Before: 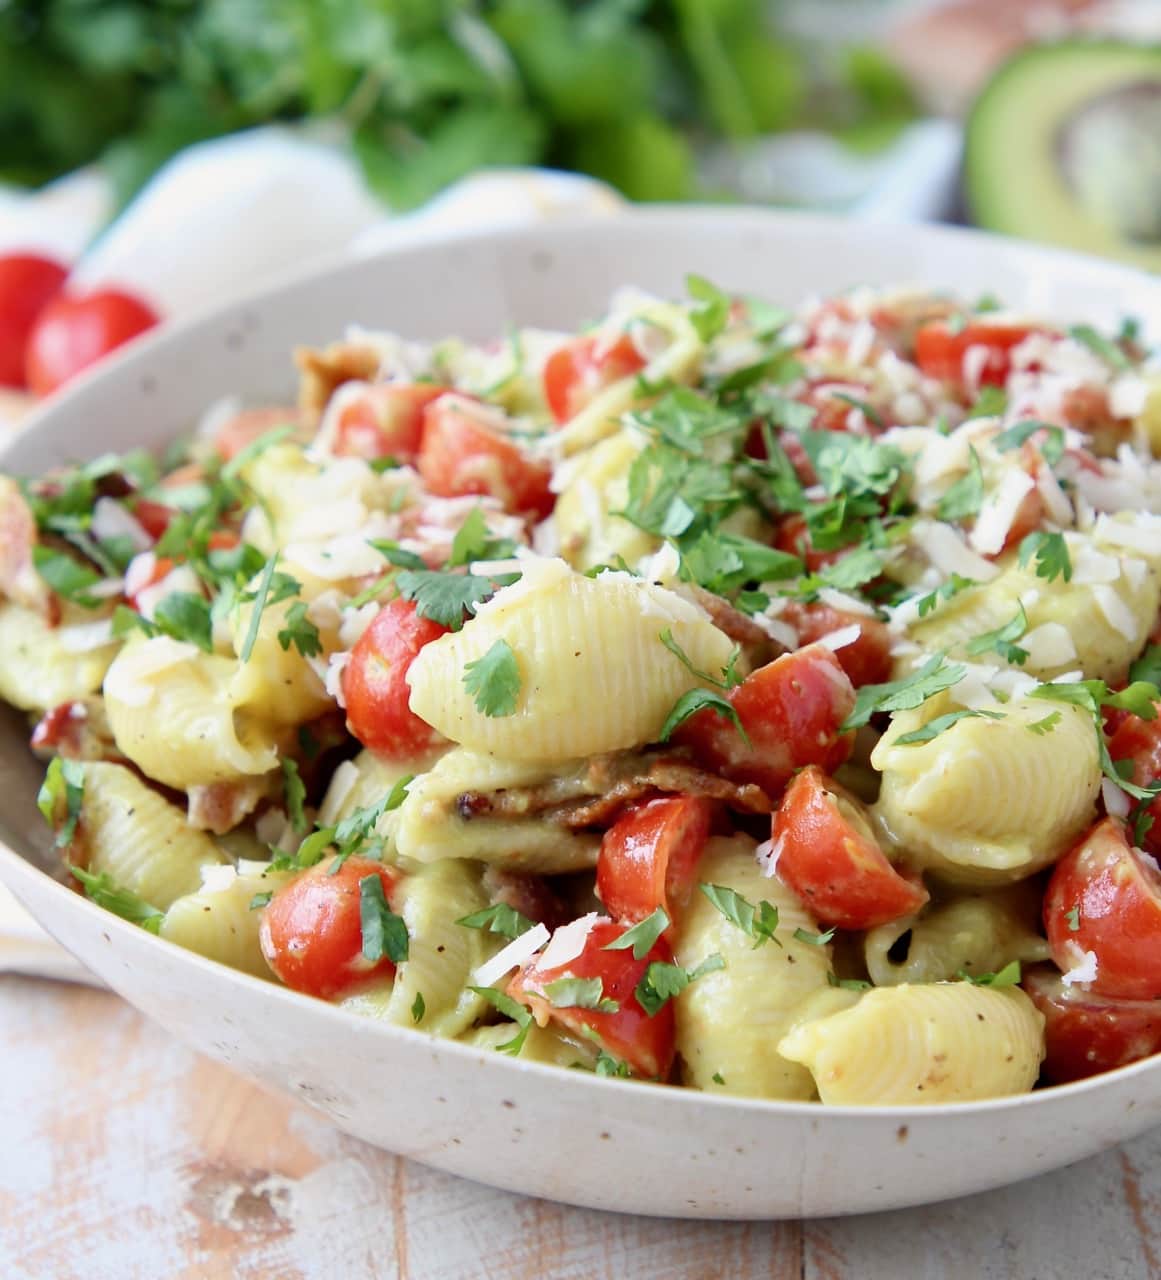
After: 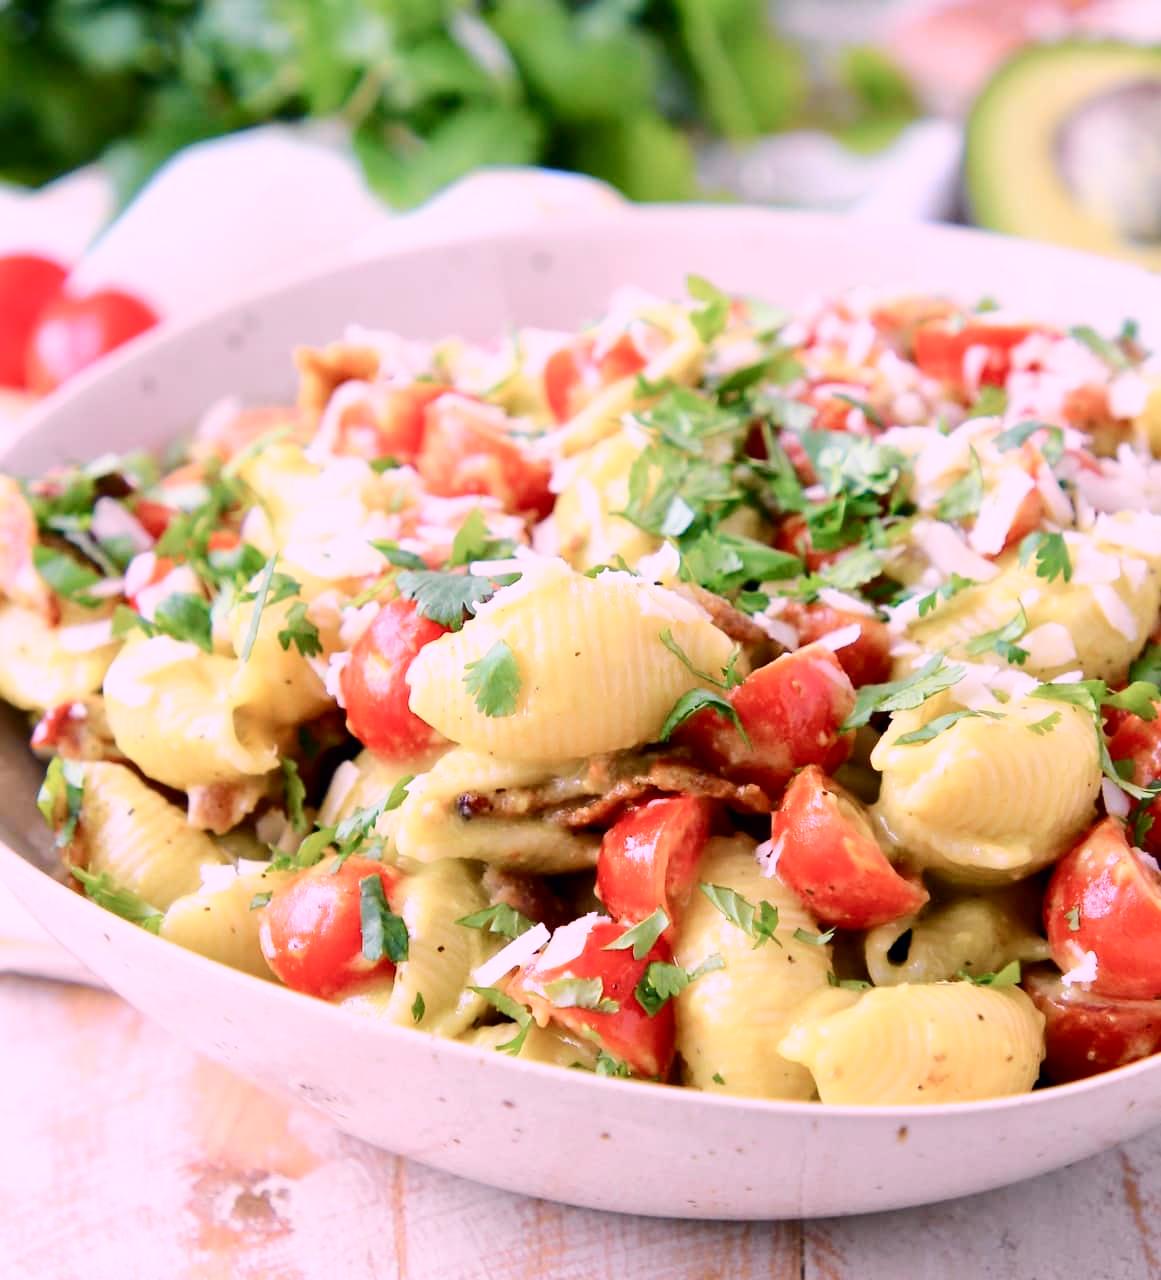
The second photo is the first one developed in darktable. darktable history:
tone curve: curves: ch0 [(0, 0) (0.035, 0.017) (0.131, 0.108) (0.279, 0.279) (0.476, 0.554) (0.617, 0.693) (0.704, 0.77) (0.801, 0.854) (0.895, 0.927) (1, 0.976)]; ch1 [(0, 0) (0.318, 0.278) (0.444, 0.427) (0.493, 0.488) (0.508, 0.502) (0.534, 0.526) (0.562, 0.555) (0.645, 0.648) (0.746, 0.764) (1, 1)]; ch2 [(0, 0) (0.316, 0.292) (0.381, 0.37) (0.423, 0.448) (0.476, 0.482) (0.502, 0.495) (0.522, 0.518) (0.533, 0.532) (0.593, 0.622) (0.634, 0.663) (0.7, 0.7) (0.861, 0.808) (1, 0.951)], color space Lab, independent channels, preserve colors none
white balance: red 1.188, blue 1.11
